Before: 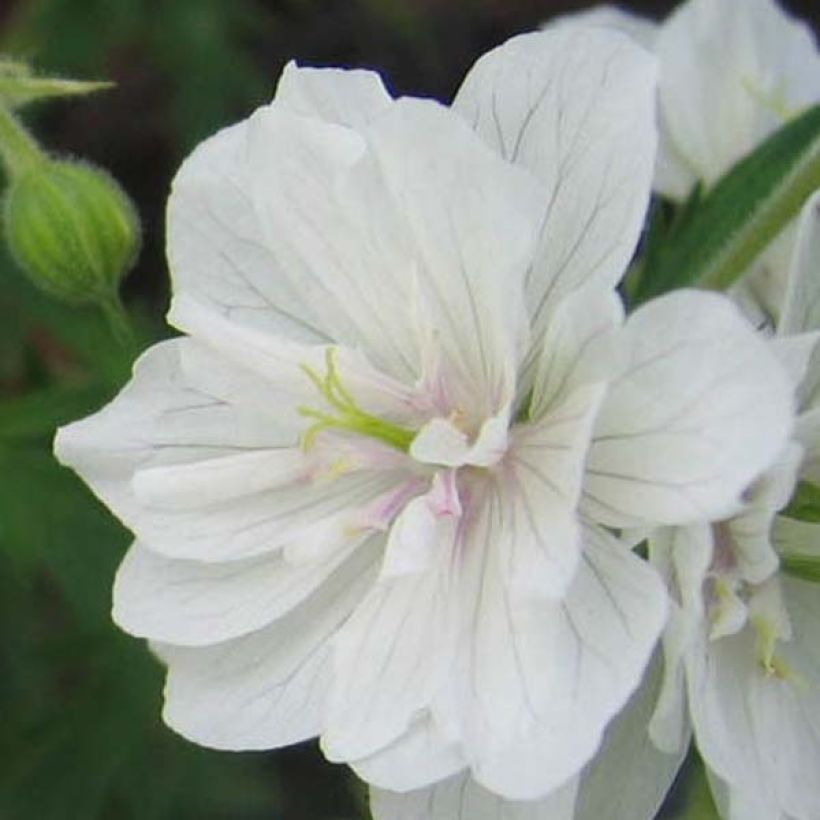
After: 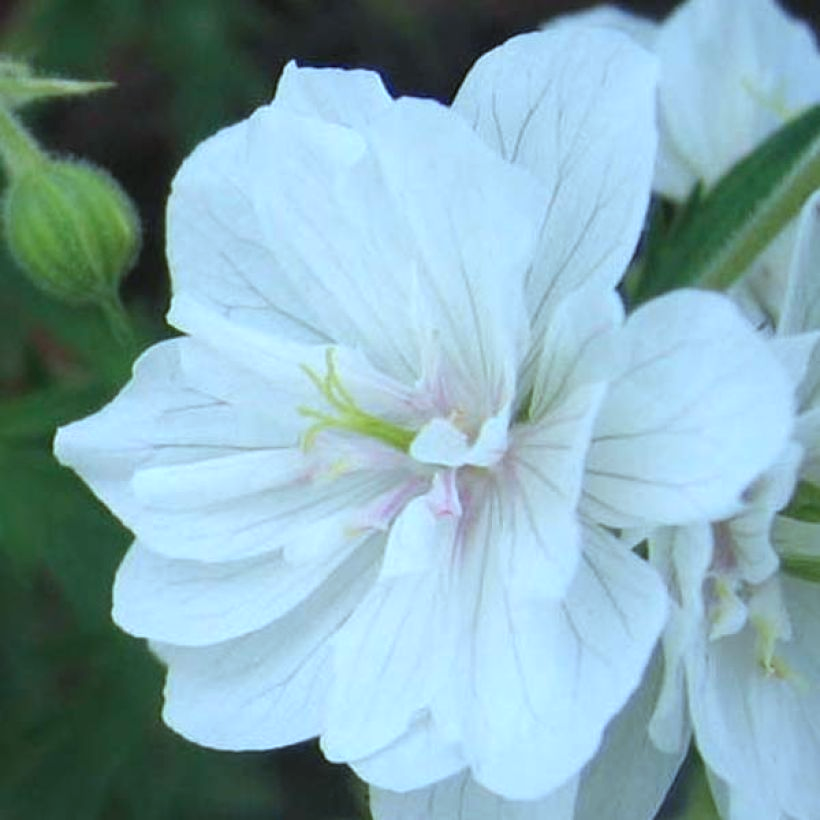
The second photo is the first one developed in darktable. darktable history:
exposure: exposure 0.203 EV, compensate highlight preservation false
color correction: highlights a* -9.31, highlights b* -22.38
